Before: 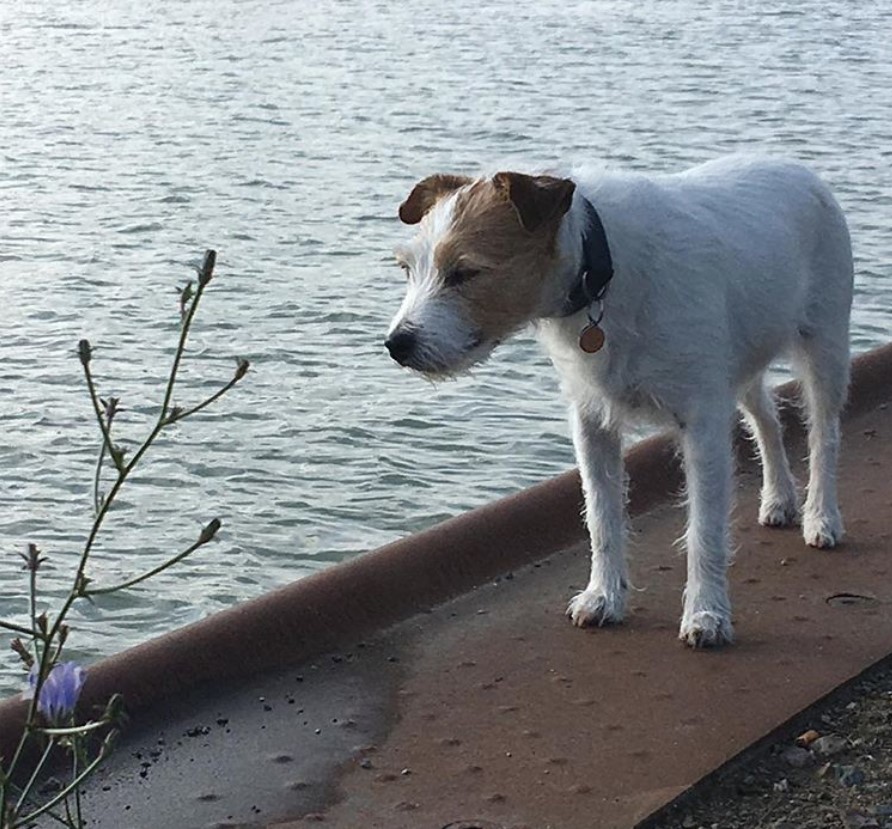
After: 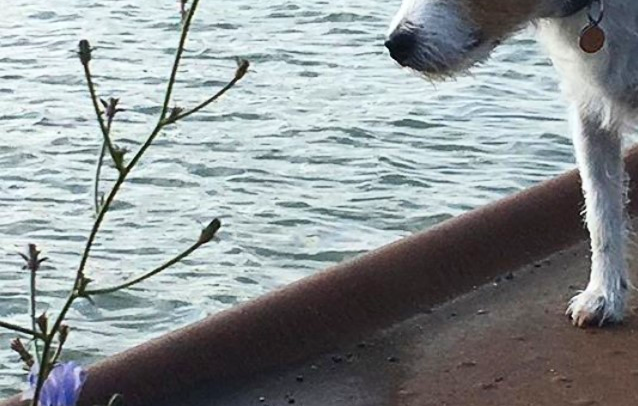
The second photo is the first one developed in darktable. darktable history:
crop: top 36.303%, right 28.41%, bottom 14.711%
contrast brightness saturation: contrast 0.233, brightness 0.11, saturation 0.288
